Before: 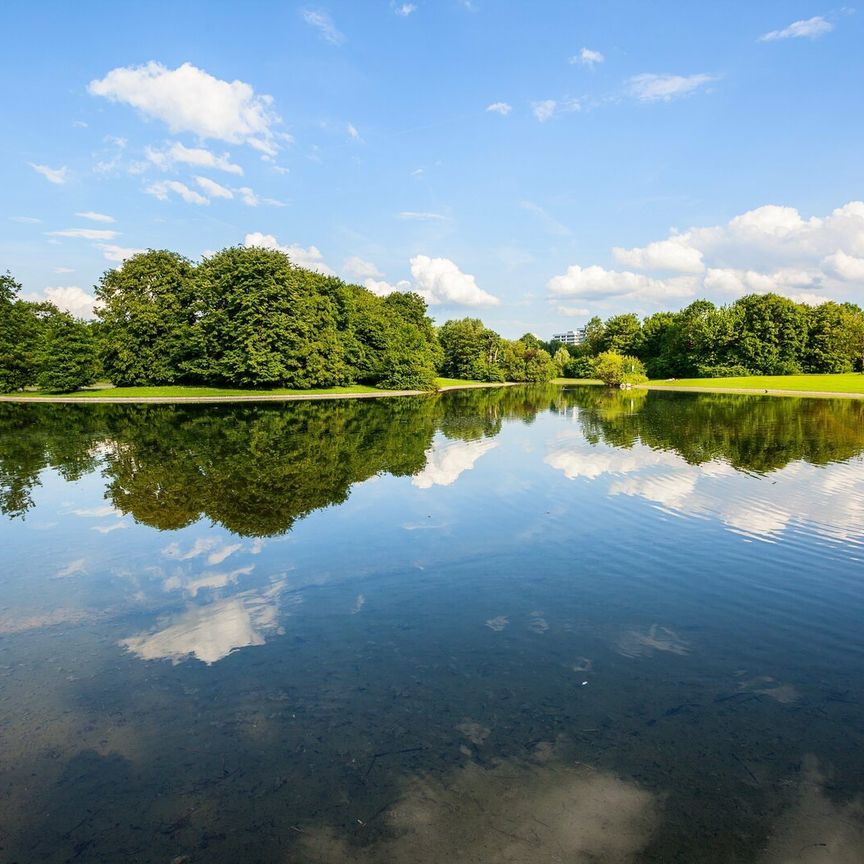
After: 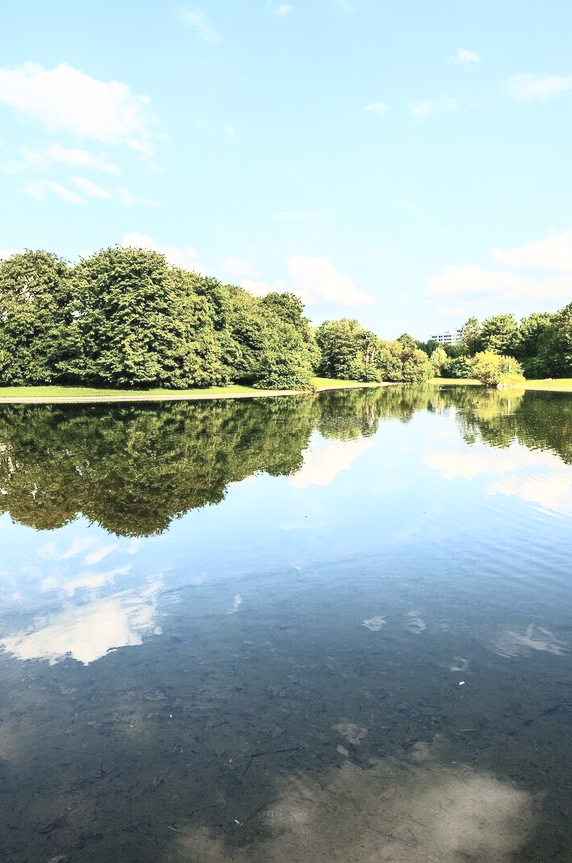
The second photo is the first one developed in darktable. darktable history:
contrast brightness saturation: contrast 0.417, brightness 0.564, saturation -0.205
crop and rotate: left 14.327%, right 19.377%
